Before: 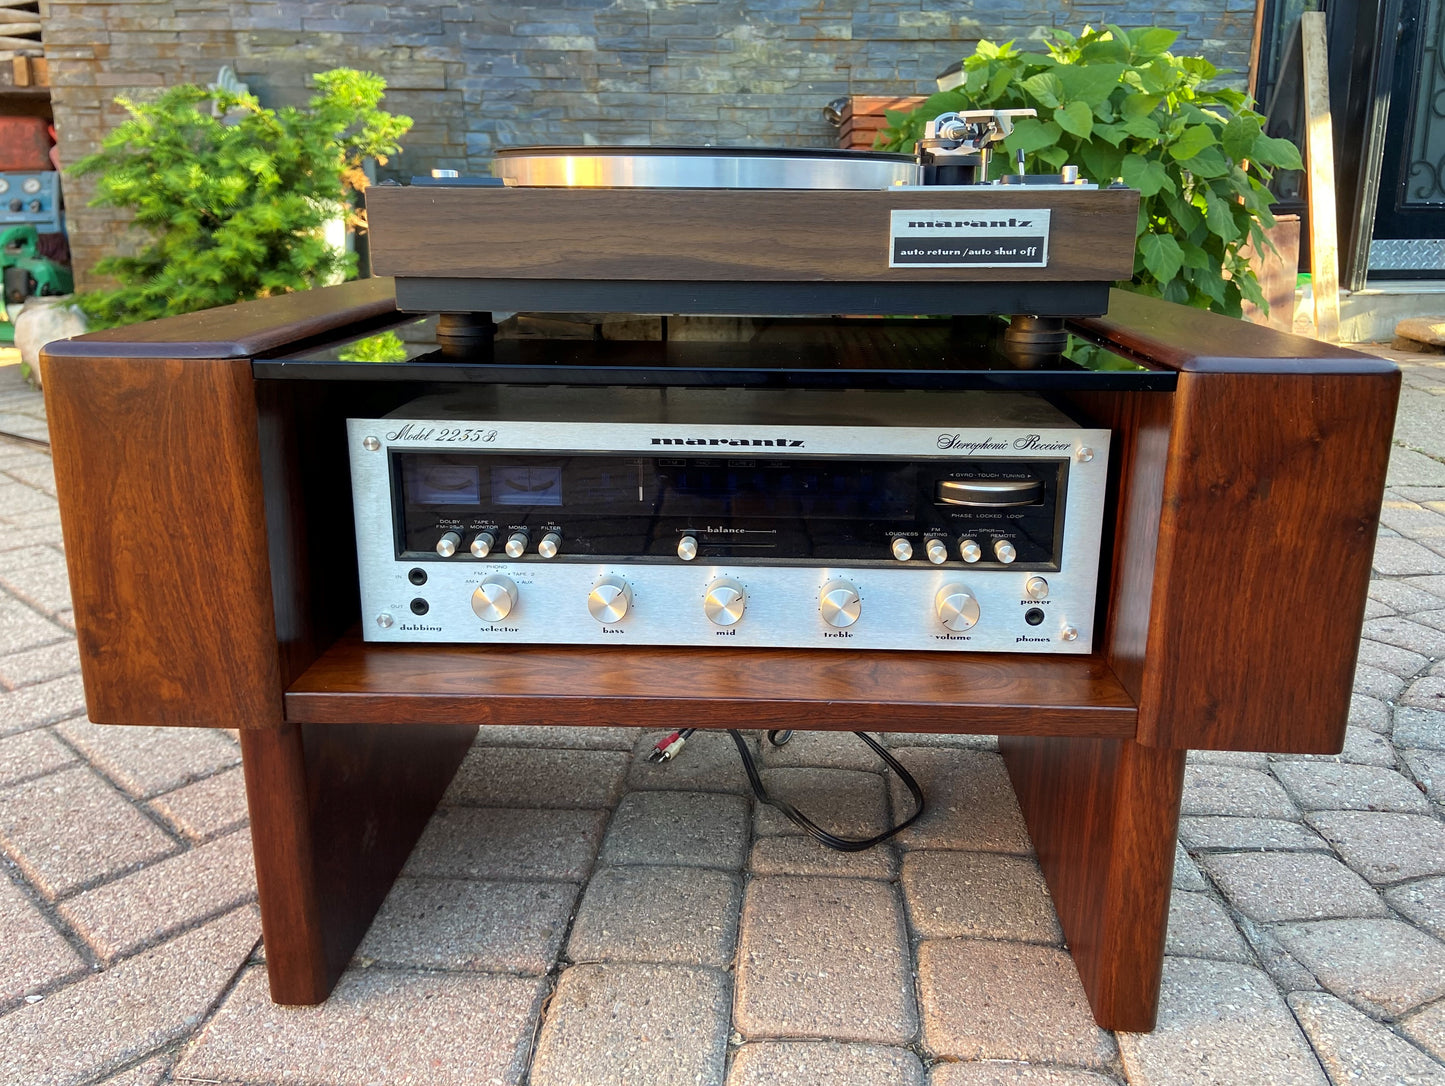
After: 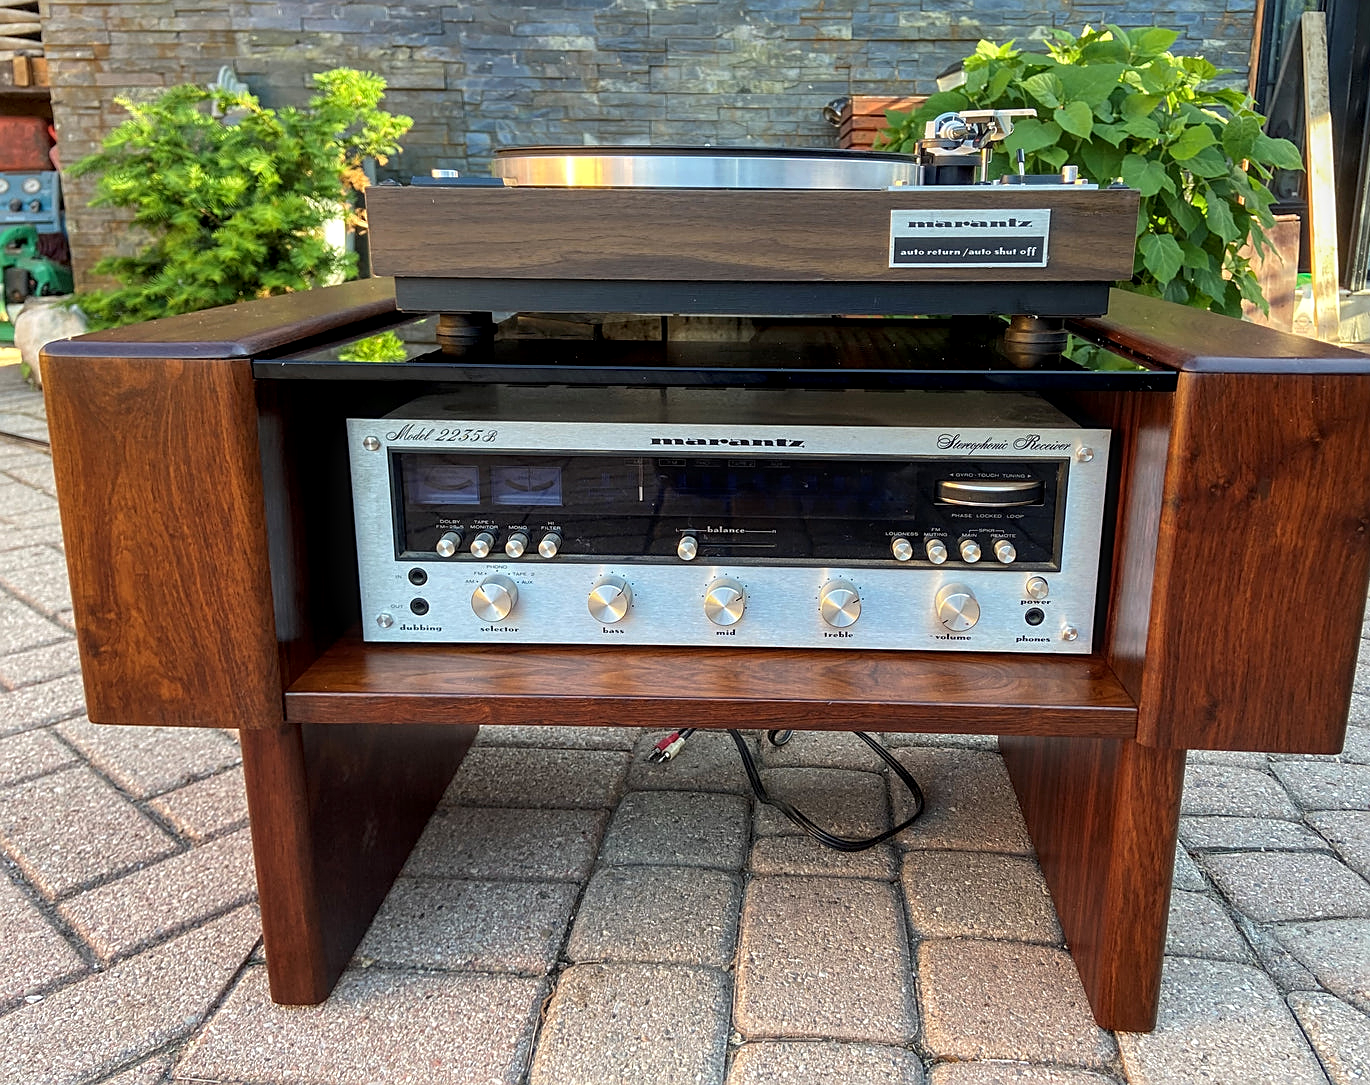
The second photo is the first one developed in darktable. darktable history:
local contrast: on, module defaults
crop and rotate: right 5.167%
sharpen: on, module defaults
